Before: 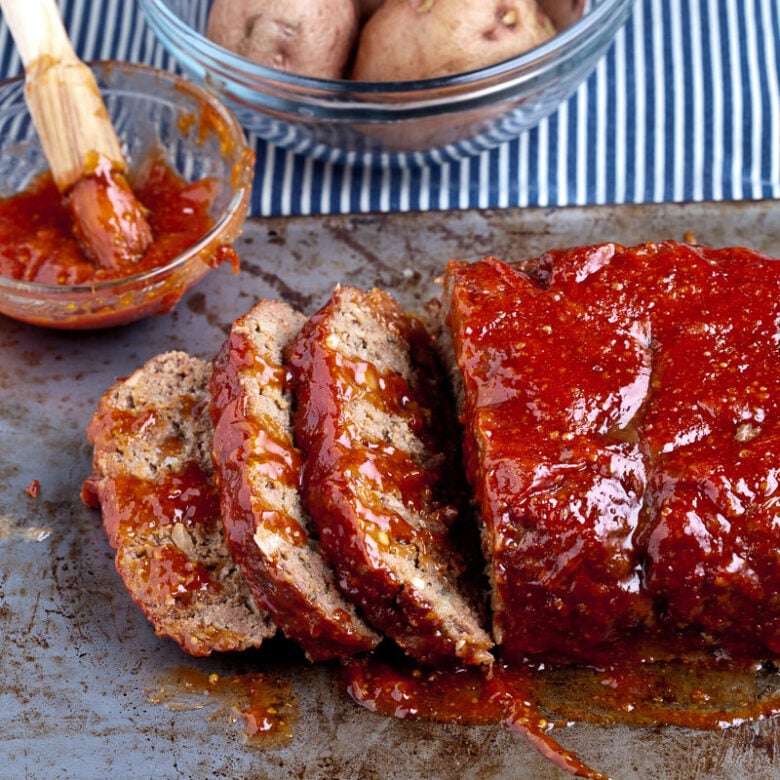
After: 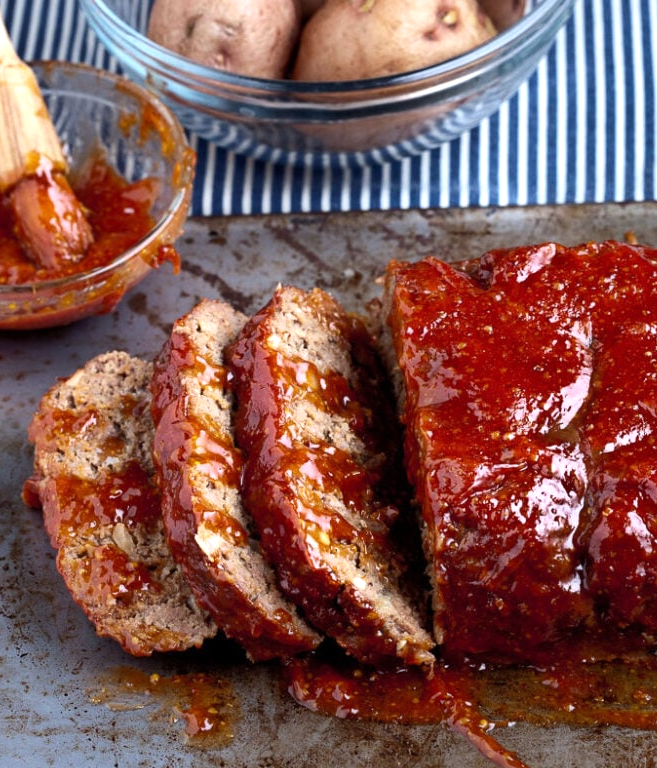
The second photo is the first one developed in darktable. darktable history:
crop: left 7.598%, right 7.873%
tone equalizer: -8 EV -0.001 EV, -7 EV 0.001 EV, -6 EV -0.002 EV, -5 EV -0.003 EV, -4 EV -0.062 EV, -3 EV -0.222 EV, -2 EV -0.267 EV, -1 EV 0.105 EV, +0 EV 0.303 EV
